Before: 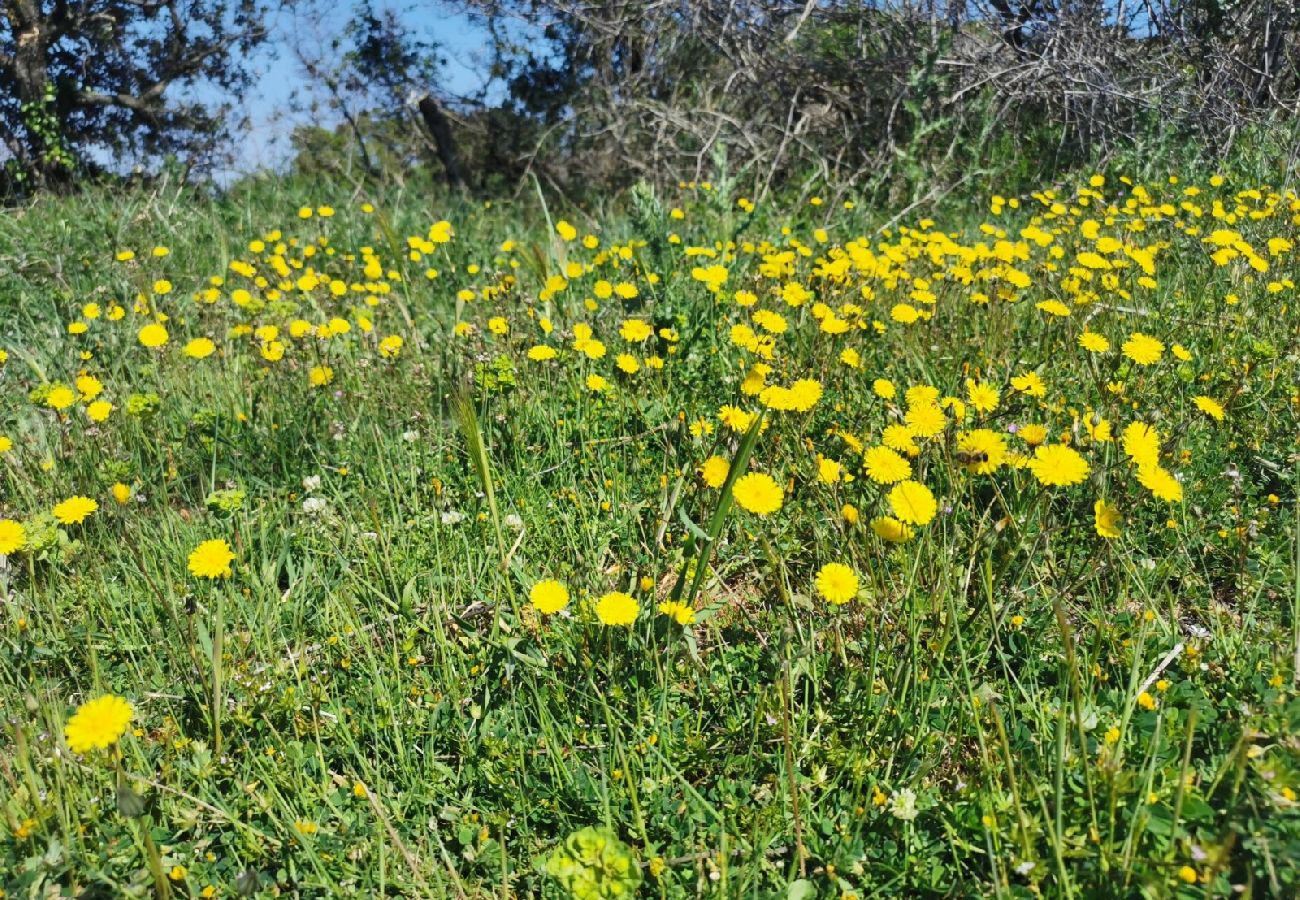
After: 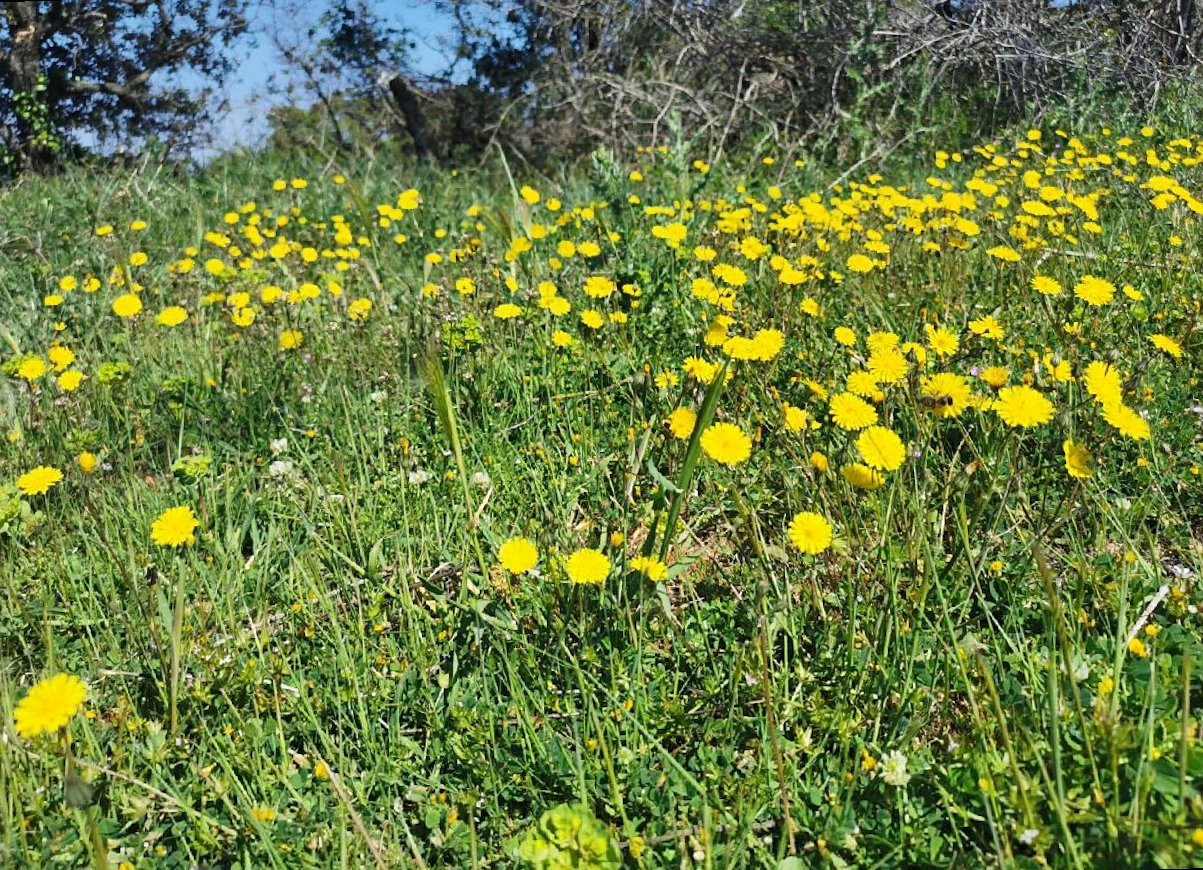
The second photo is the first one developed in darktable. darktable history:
rotate and perspective: rotation -1.68°, lens shift (vertical) -0.146, crop left 0.049, crop right 0.912, crop top 0.032, crop bottom 0.96
sharpen: amount 0.2
tone equalizer: on, module defaults
